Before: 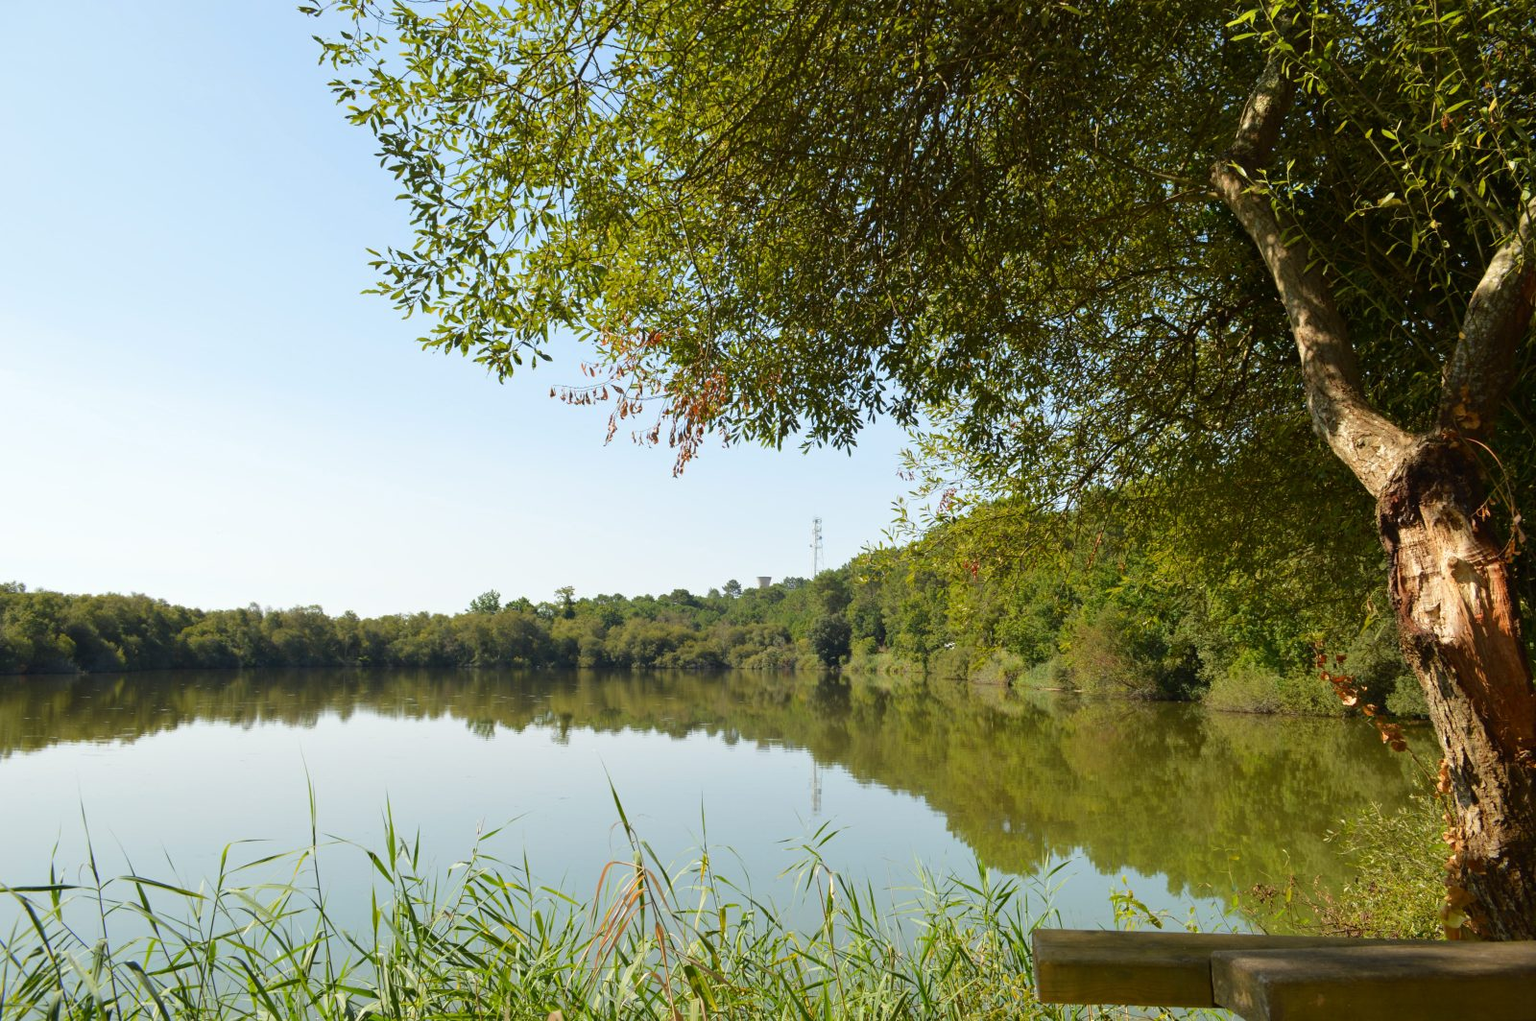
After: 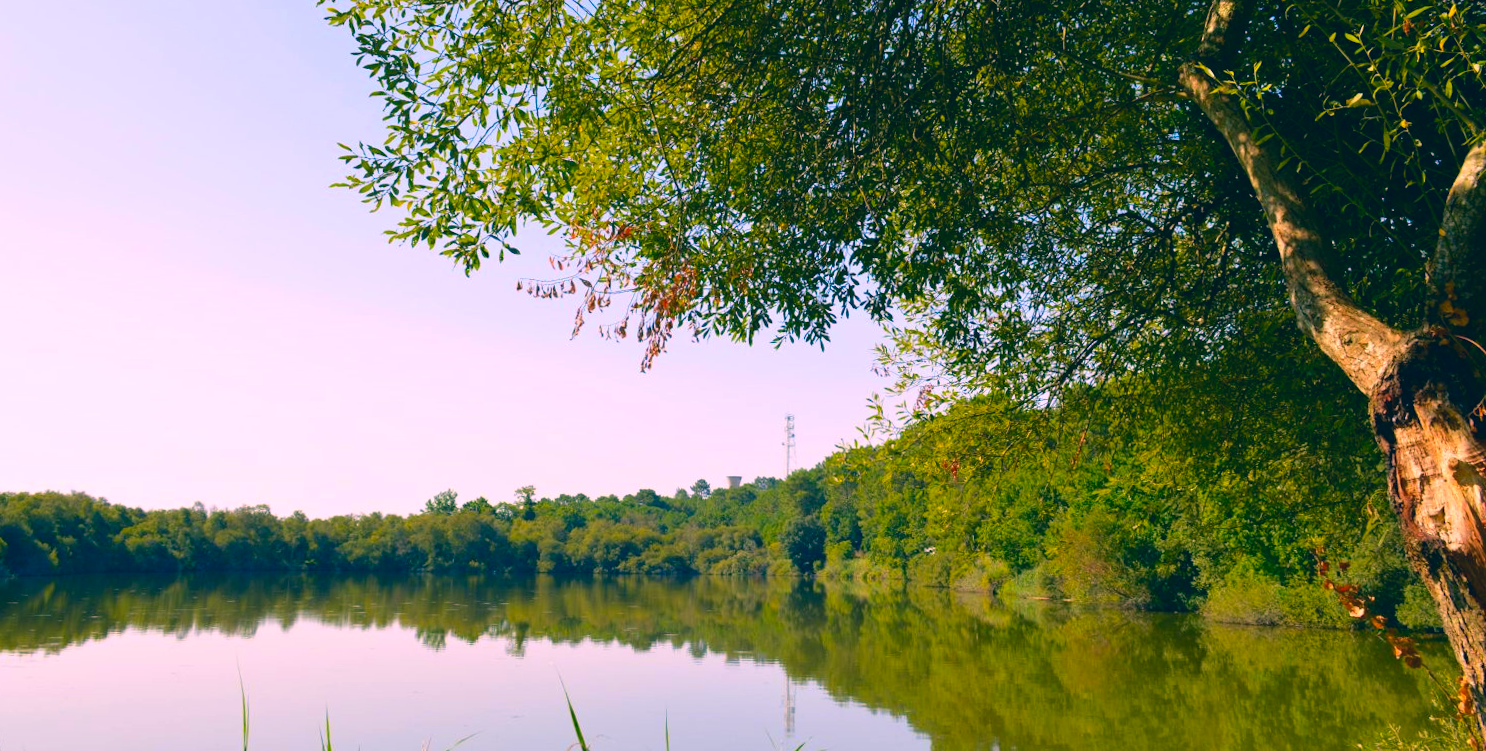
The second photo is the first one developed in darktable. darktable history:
crop and rotate: top 8.293%, bottom 20.996%
color correction: highlights a* 17.03, highlights b* 0.205, shadows a* -15.38, shadows b* -14.56, saturation 1.5
rotate and perspective: rotation 0.215°, lens shift (vertical) -0.139, crop left 0.069, crop right 0.939, crop top 0.002, crop bottom 0.996
color balance rgb: global vibrance 20%
tone equalizer: on, module defaults
